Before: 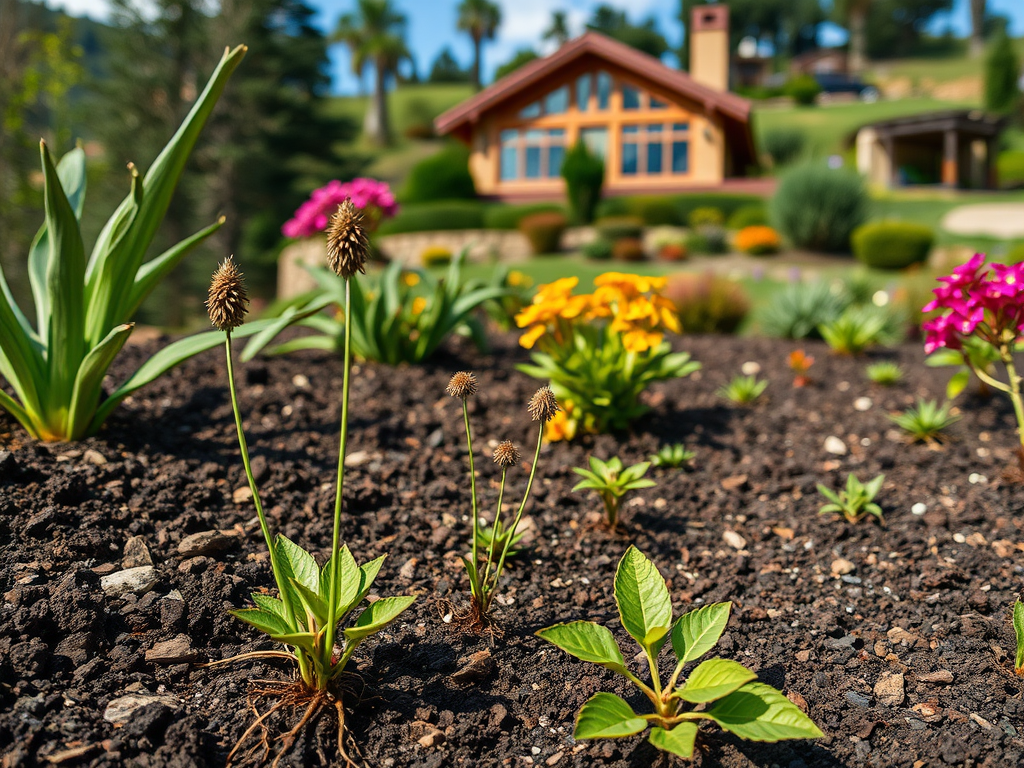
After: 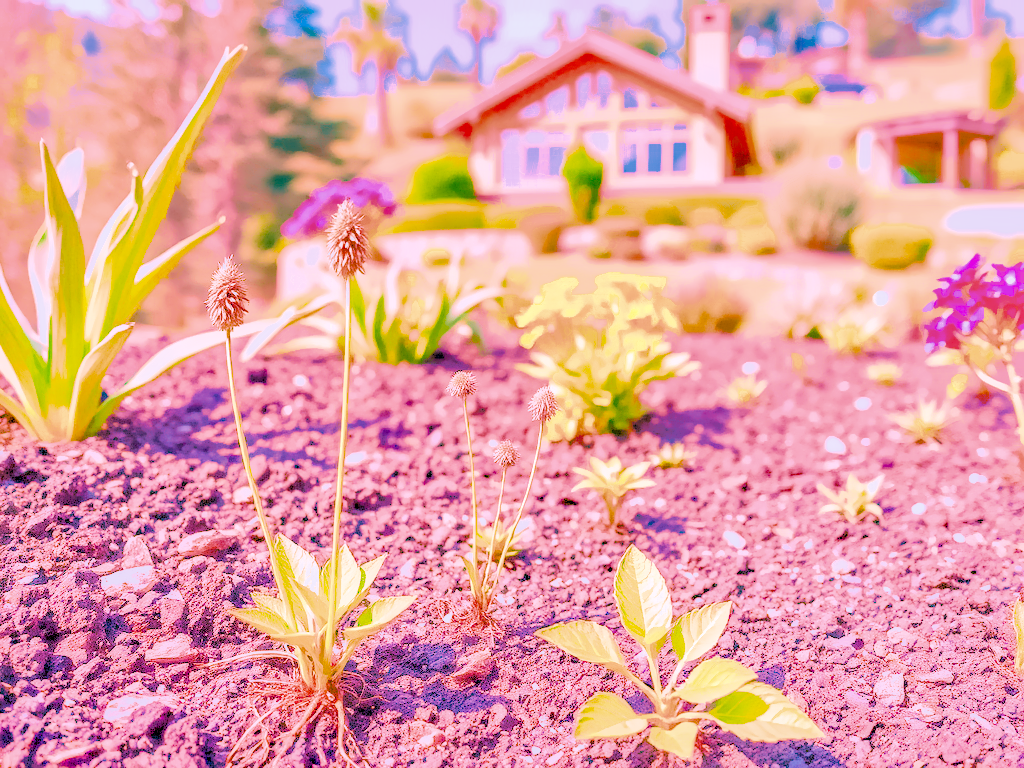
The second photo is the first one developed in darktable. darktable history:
local contrast: on, module defaults
color calibration: illuminant as shot in camera, x 0.358, y 0.373, temperature 4628.91 K
color balance rgb: linear chroma grading › shadows 10%, linear chroma grading › highlights 10%, linear chroma grading › global chroma 15%, linear chroma grading › mid-tones 15%, perceptual saturation grading › global saturation 40%, perceptual saturation grading › highlights -25%, perceptual saturation grading › mid-tones 35%, perceptual saturation grading › shadows 35%, perceptual brilliance grading › global brilliance 11.29%, global vibrance 11.29%
denoise (profiled): preserve shadows 1.52, scattering 0.002, a [-1, 0, 0], compensate highlight preservation false
exposure: black level correction 0, exposure 1.675 EV, compensate exposure bias true, compensate highlight preservation false
haze removal: compatibility mode true, adaptive false
highlight reconstruction: on, module defaults
hot pixels: on, module defaults
lens correction: scale 1, crop 1, focal 16, aperture 5.6, distance 1000, camera "Canon EOS RP", lens "Canon RF 16mm F2.8 STM"
shadows and highlights: on, module defaults
white balance: red 2.229, blue 1.46
tone equalizer: on, module defaults
velvia: on, module defaults
filmic rgb: black relative exposure -3.21 EV, white relative exposure 7.02 EV, hardness 1.46, contrast 1.35
